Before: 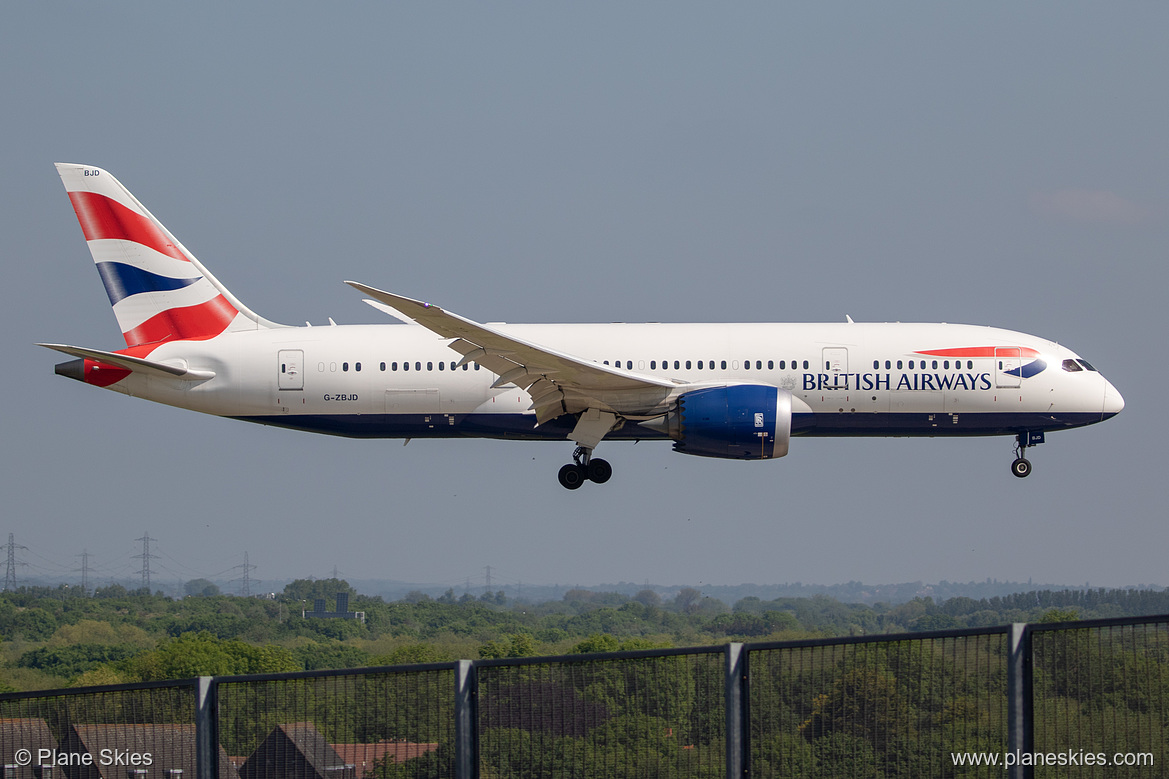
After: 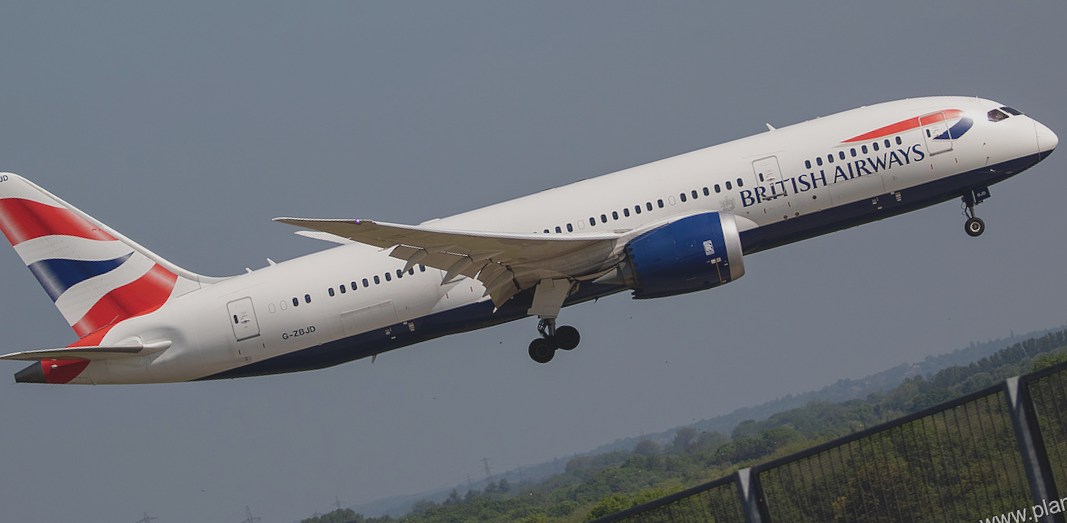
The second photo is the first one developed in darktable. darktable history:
rotate and perspective: rotation -14.8°, crop left 0.1, crop right 0.903, crop top 0.25, crop bottom 0.748
exposure: black level correction -0.015, exposure -0.5 EV, compensate highlight preservation false
shadows and highlights: shadows 0, highlights 40
